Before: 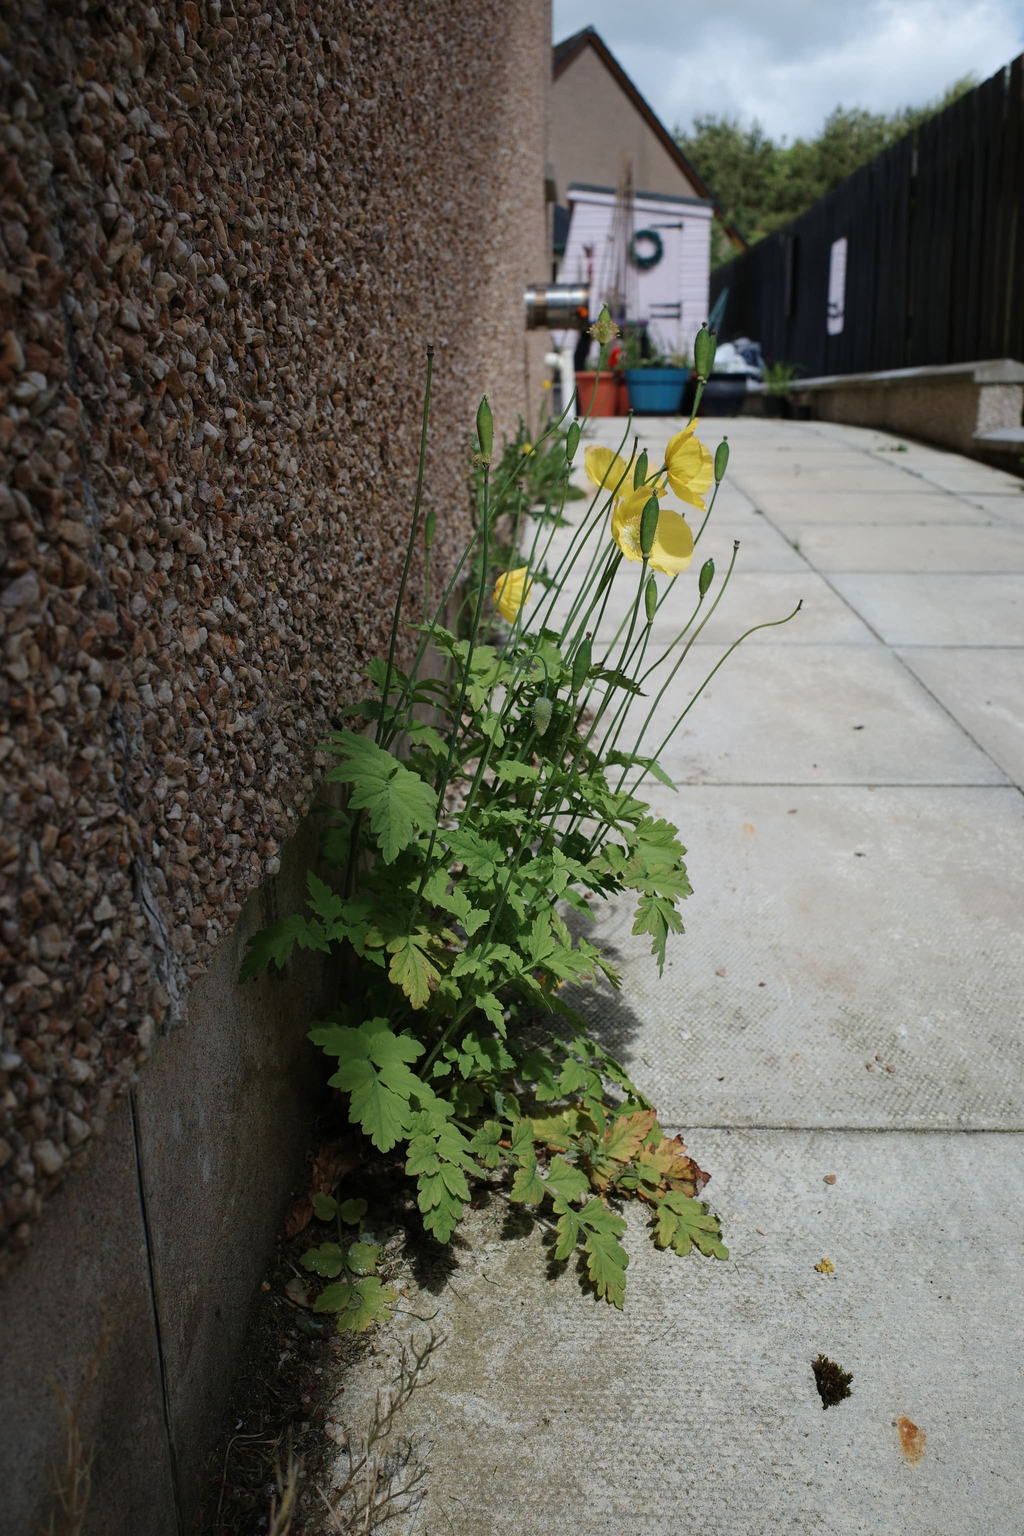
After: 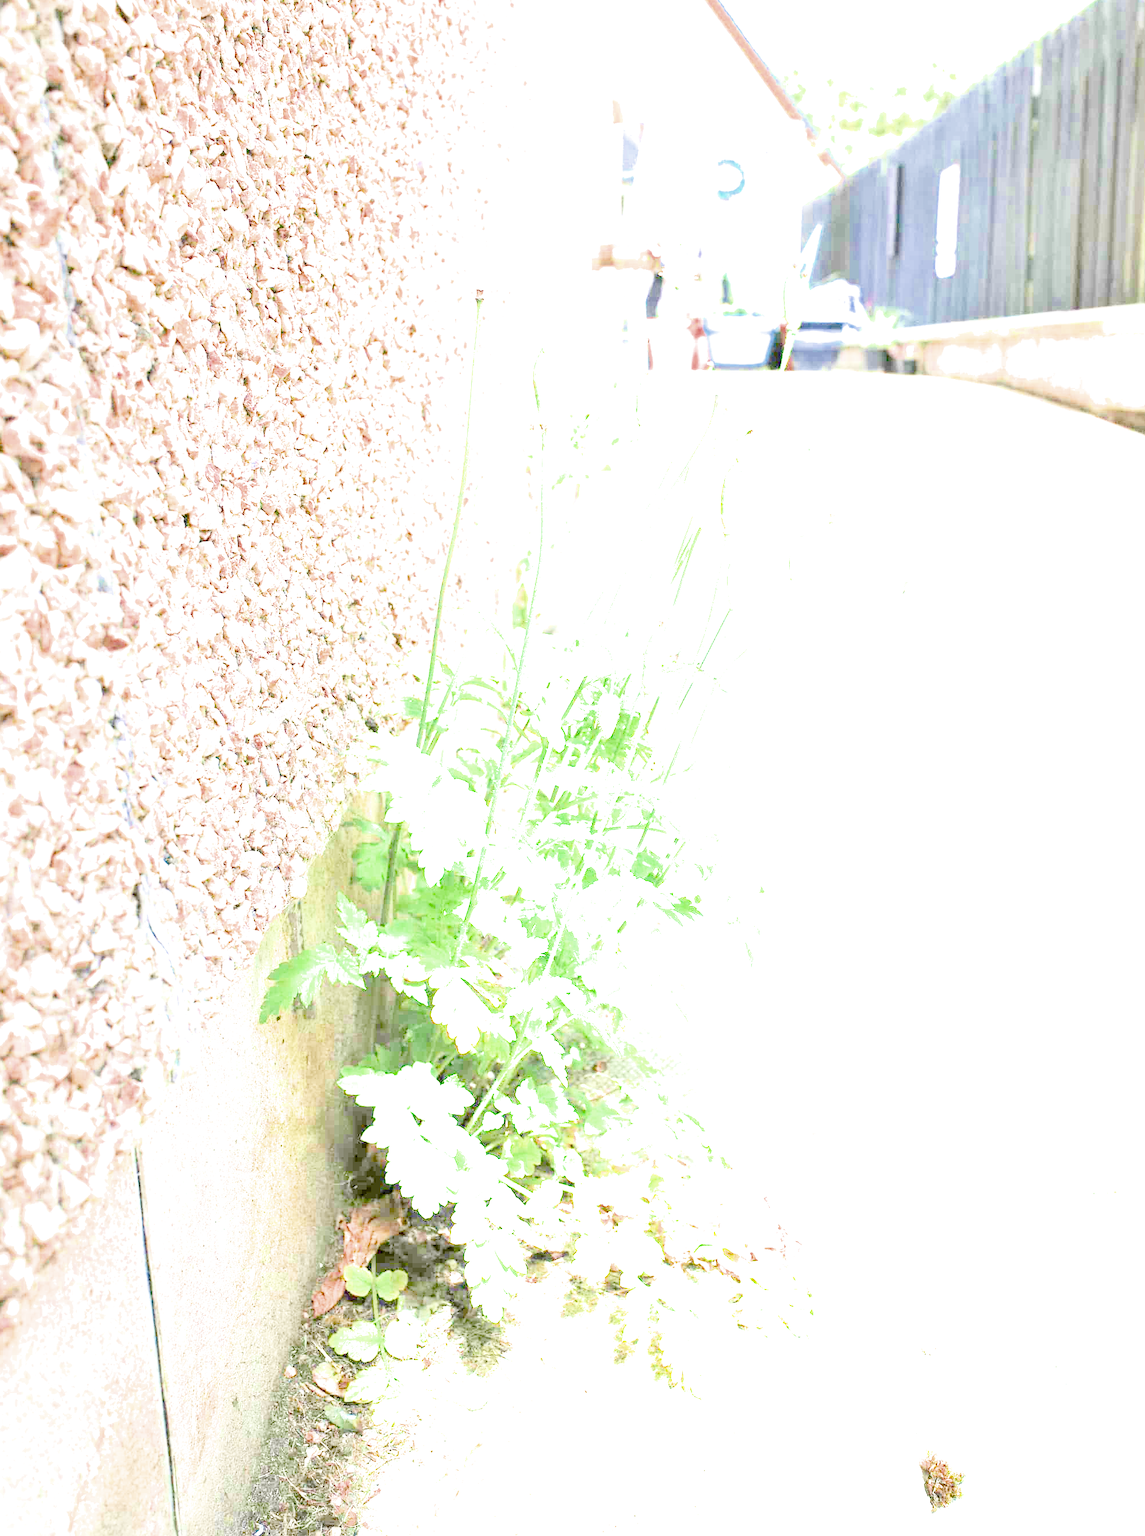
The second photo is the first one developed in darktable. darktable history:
filmic rgb: black relative exposure -7.23 EV, white relative exposure 5.38 EV, hardness 3.02
shadows and highlights: soften with gaussian
exposure: exposure 7.993 EV, compensate highlight preservation false
crop: left 1.359%, top 6.131%, right 1.372%, bottom 6.91%
